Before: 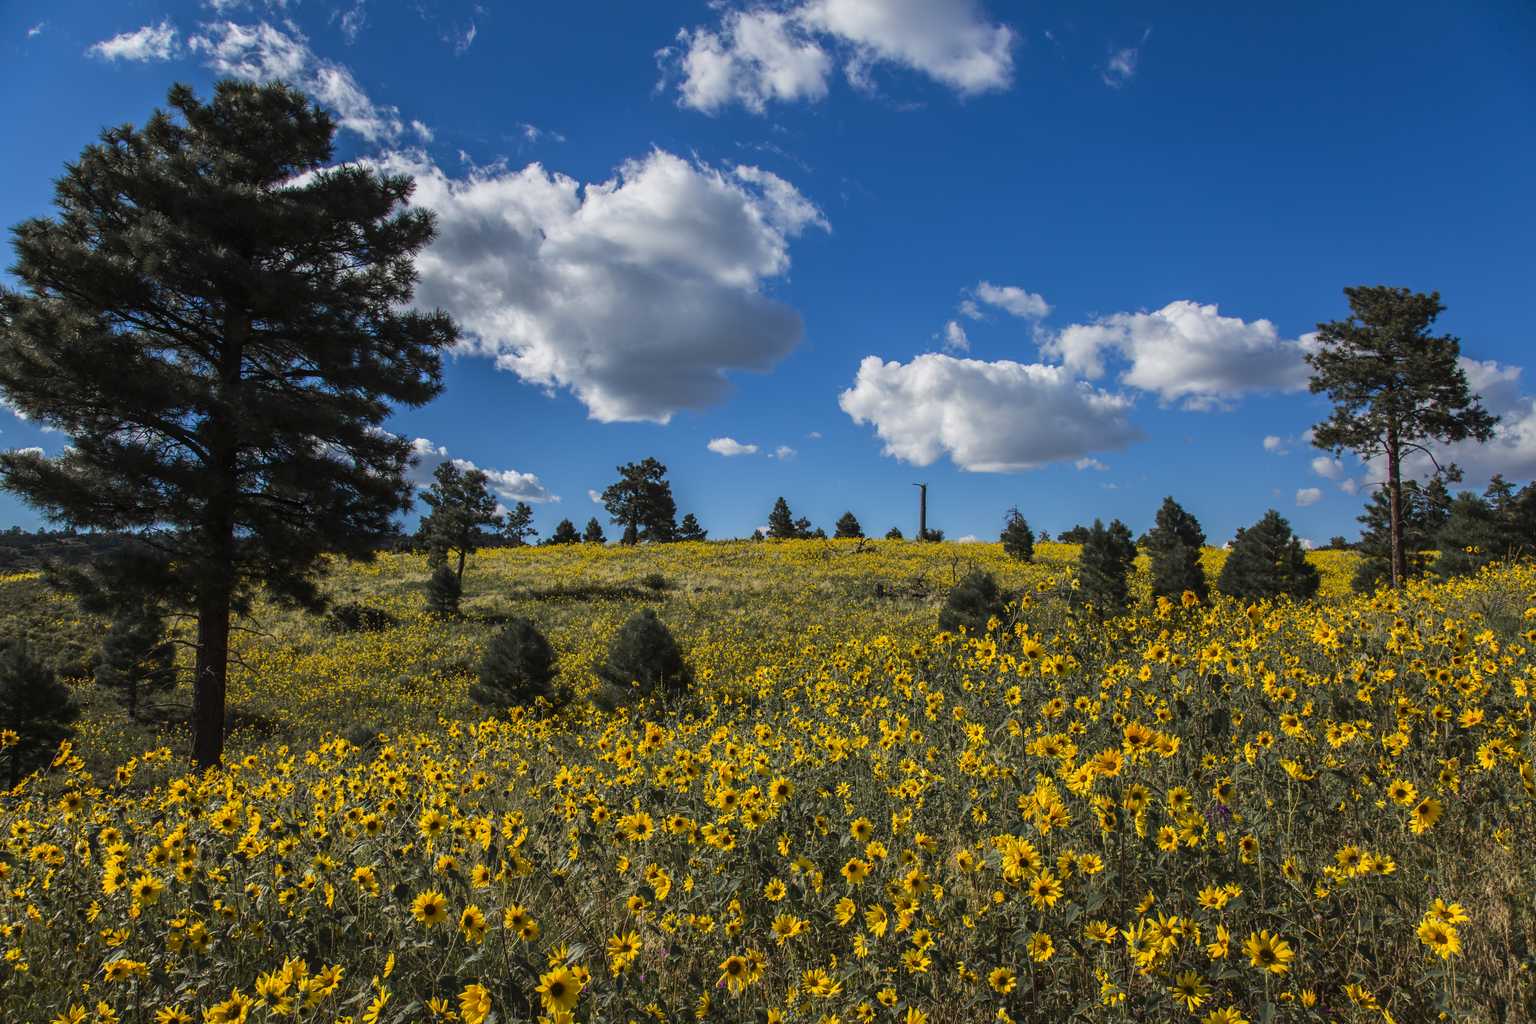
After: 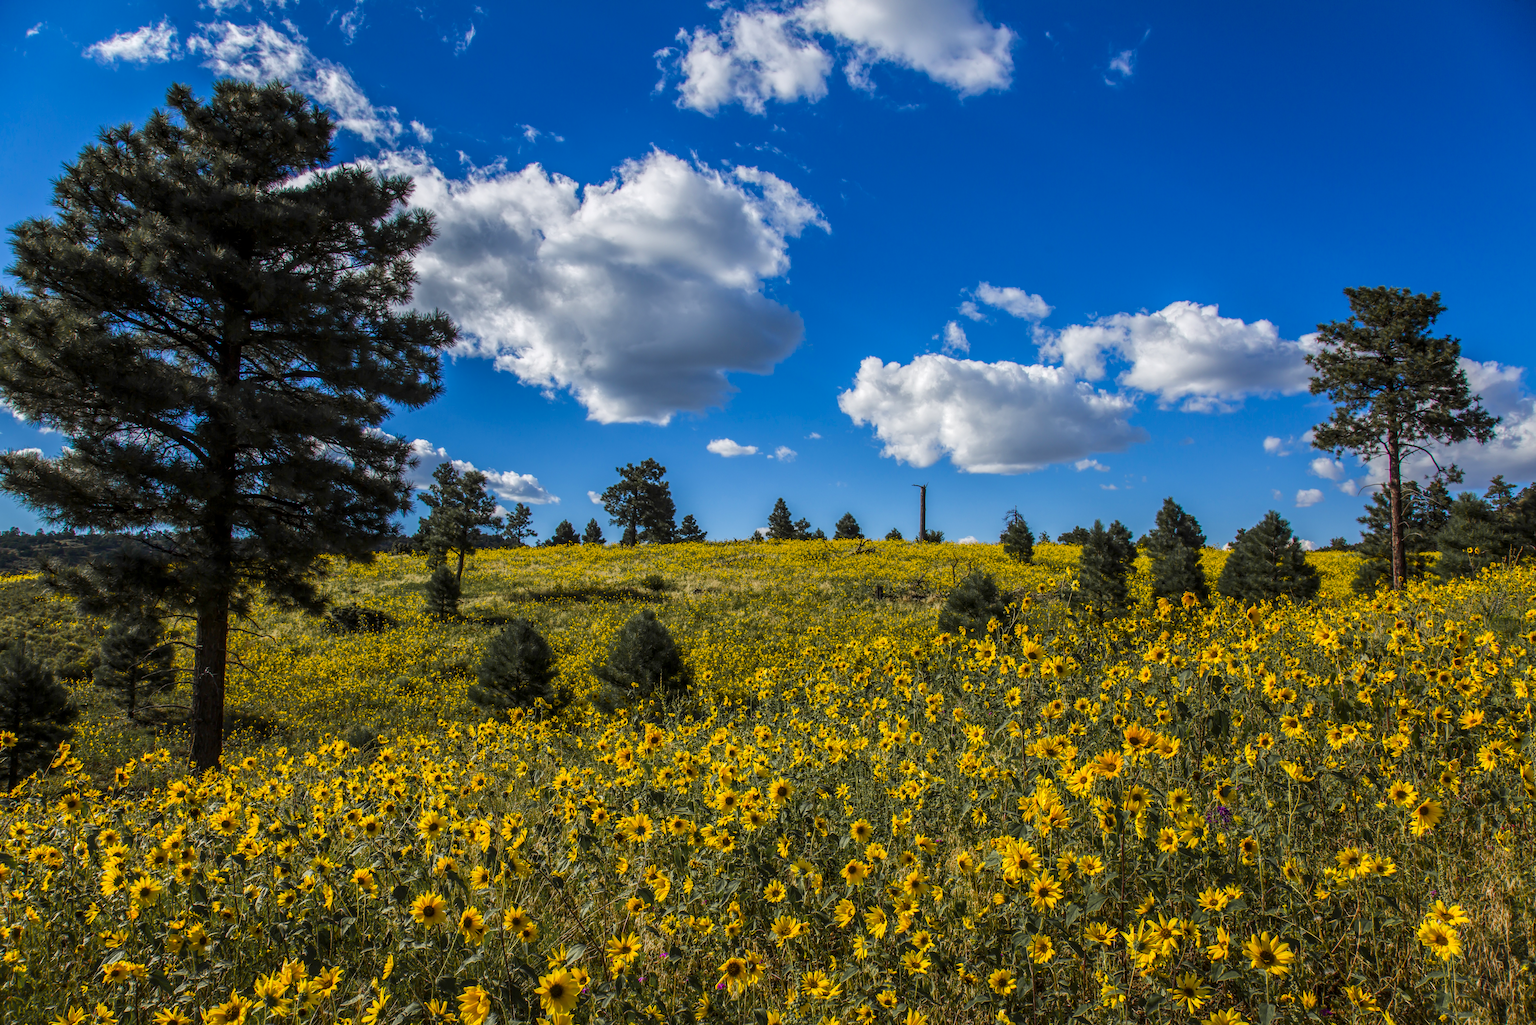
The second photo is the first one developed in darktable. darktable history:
local contrast: highlights 99%, shadows 86%, detail 160%, midtone range 0.2
crop and rotate: left 0.126%
color balance rgb: perceptual saturation grading › global saturation 35%, perceptual saturation grading › highlights -30%, perceptual saturation grading › shadows 35%, perceptual brilliance grading › global brilliance 3%, perceptual brilliance grading › highlights -3%, perceptual brilliance grading › shadows 3%
